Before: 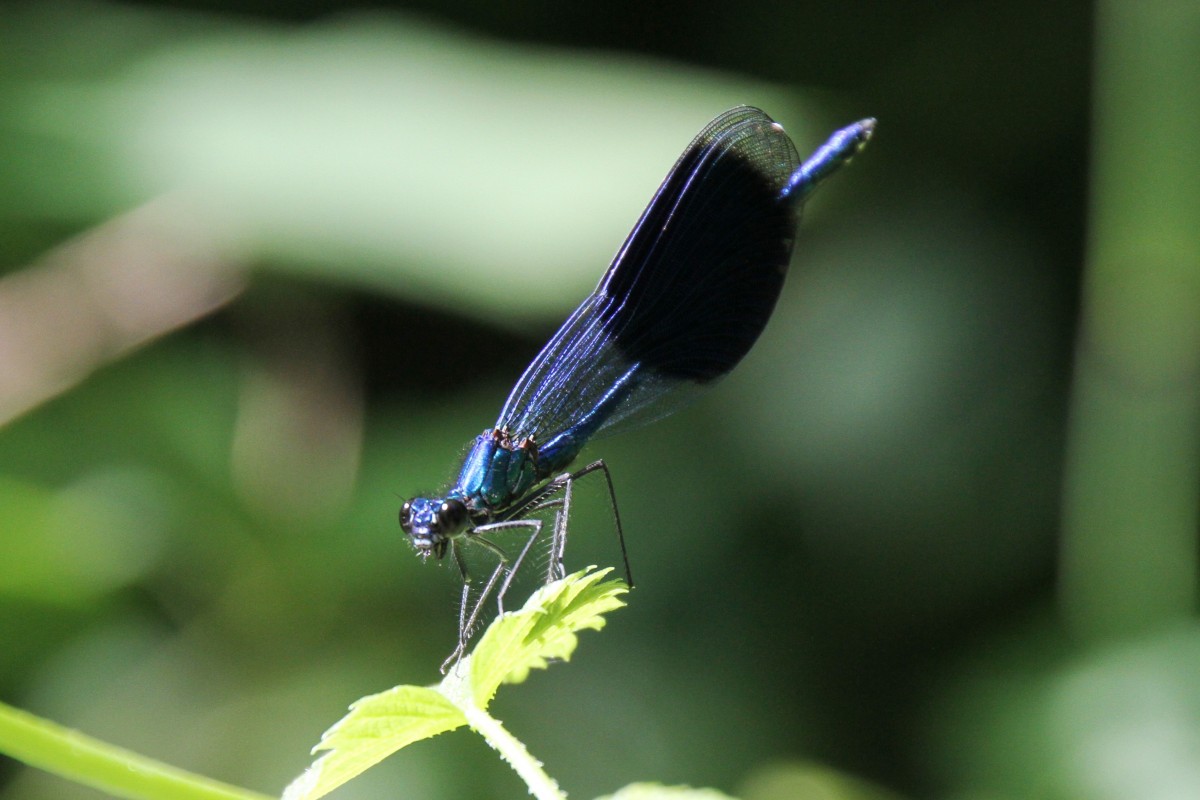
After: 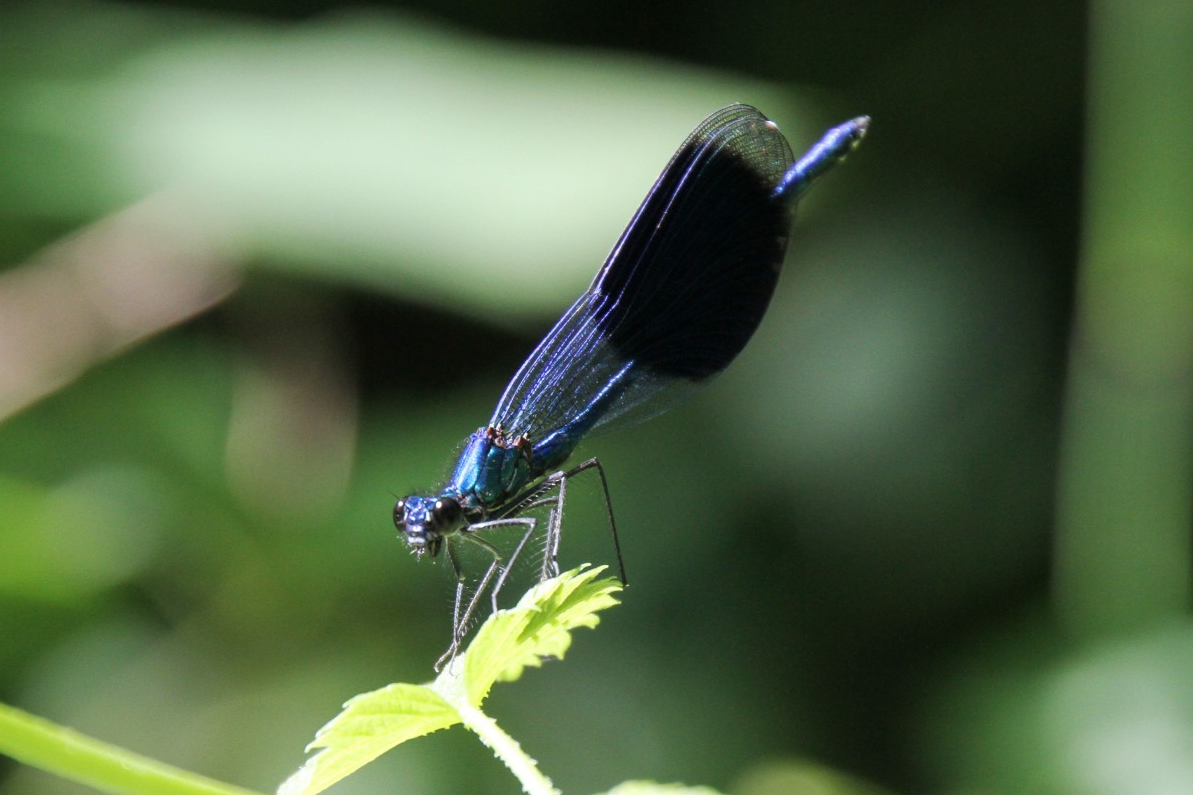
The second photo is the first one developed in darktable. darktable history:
crop and rotate: left 0.567%, top 0.344%, bottom 0.253%
